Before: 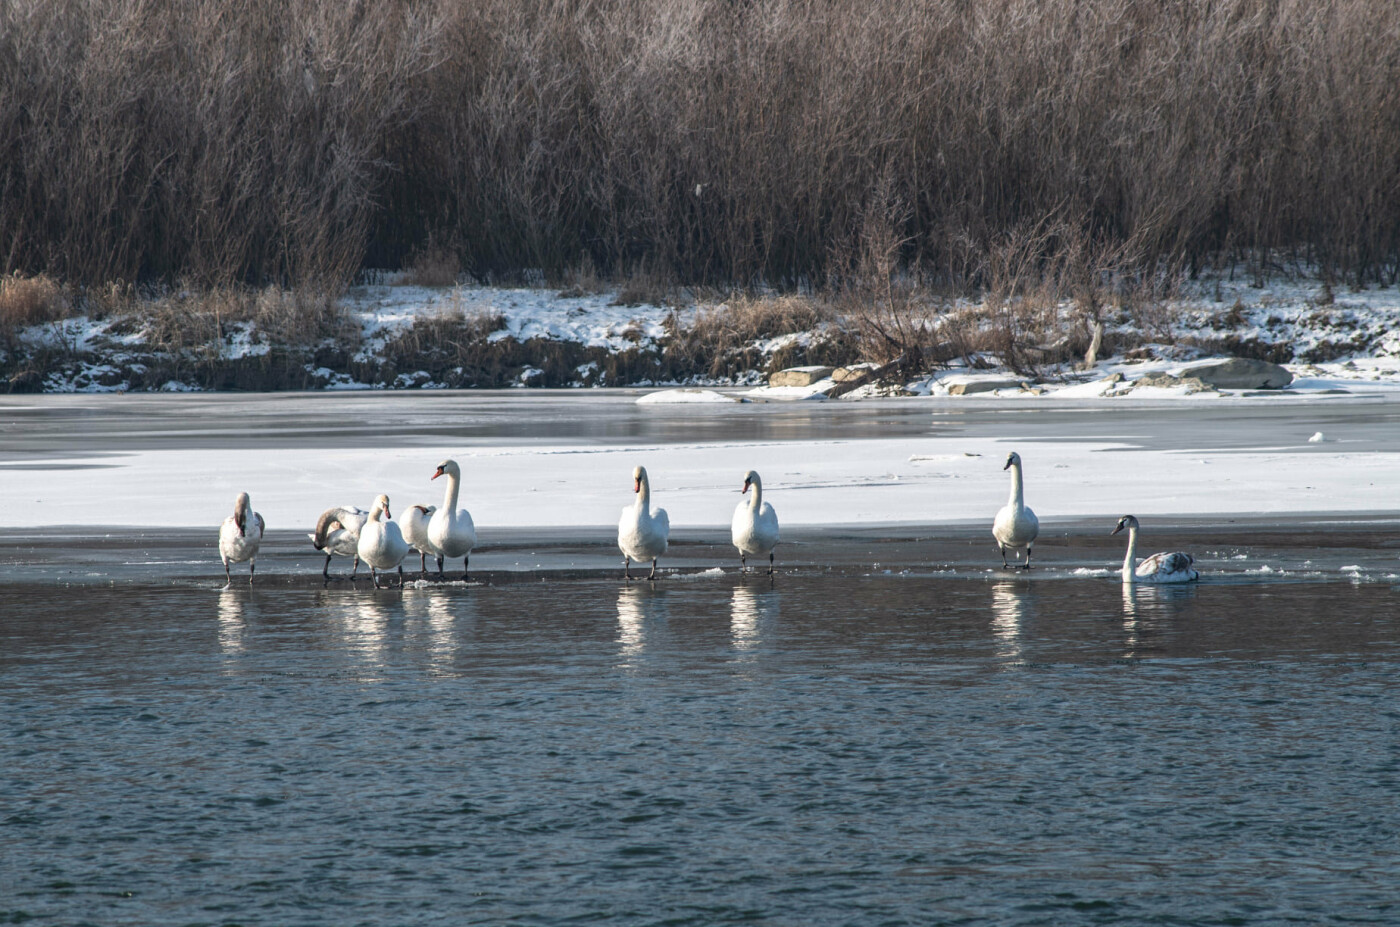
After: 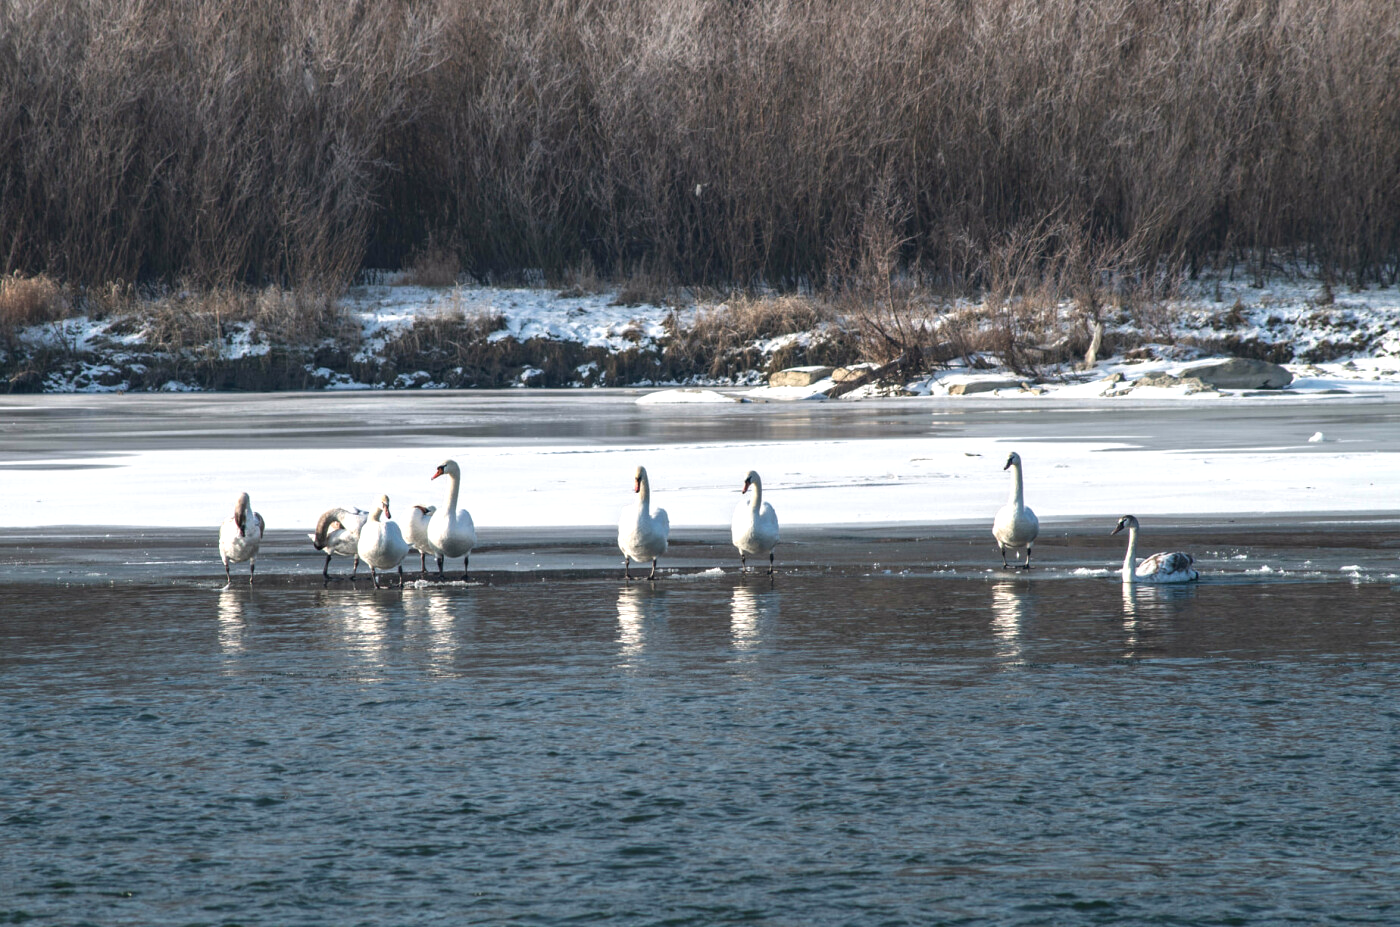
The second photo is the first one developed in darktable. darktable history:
contrast brightness saturation: contrast 0.03, brightness -0.04
exposure: black level correction 0, exposure 0.4 EV, compensate exposure bias true, compensate highlight preservation false
